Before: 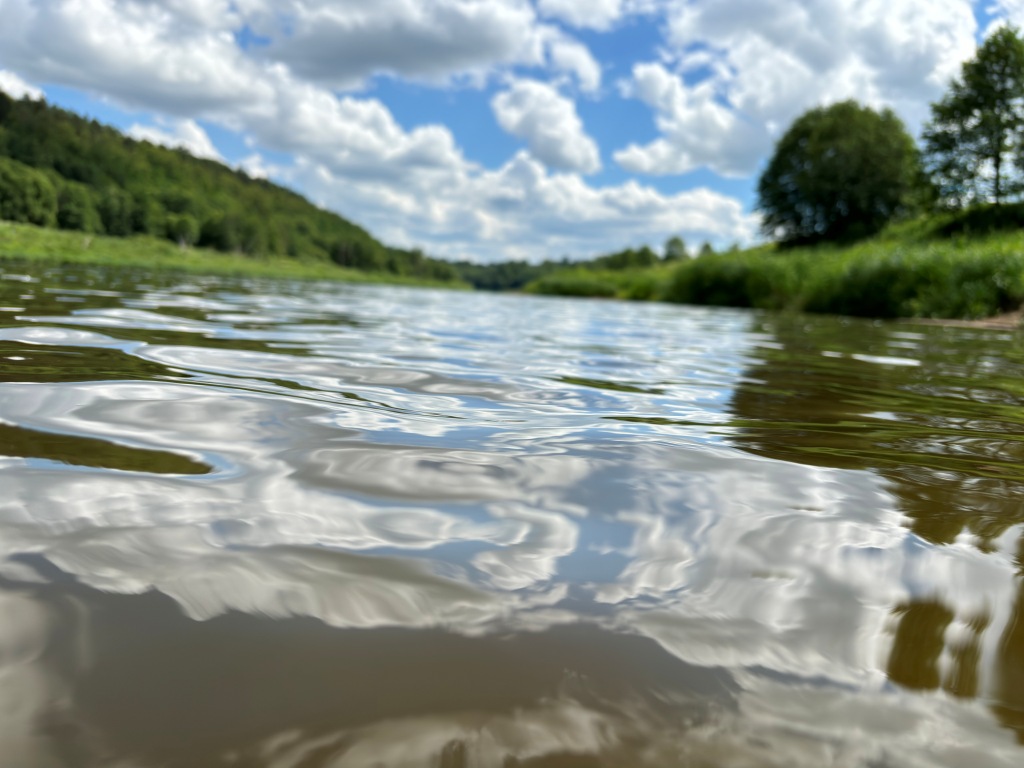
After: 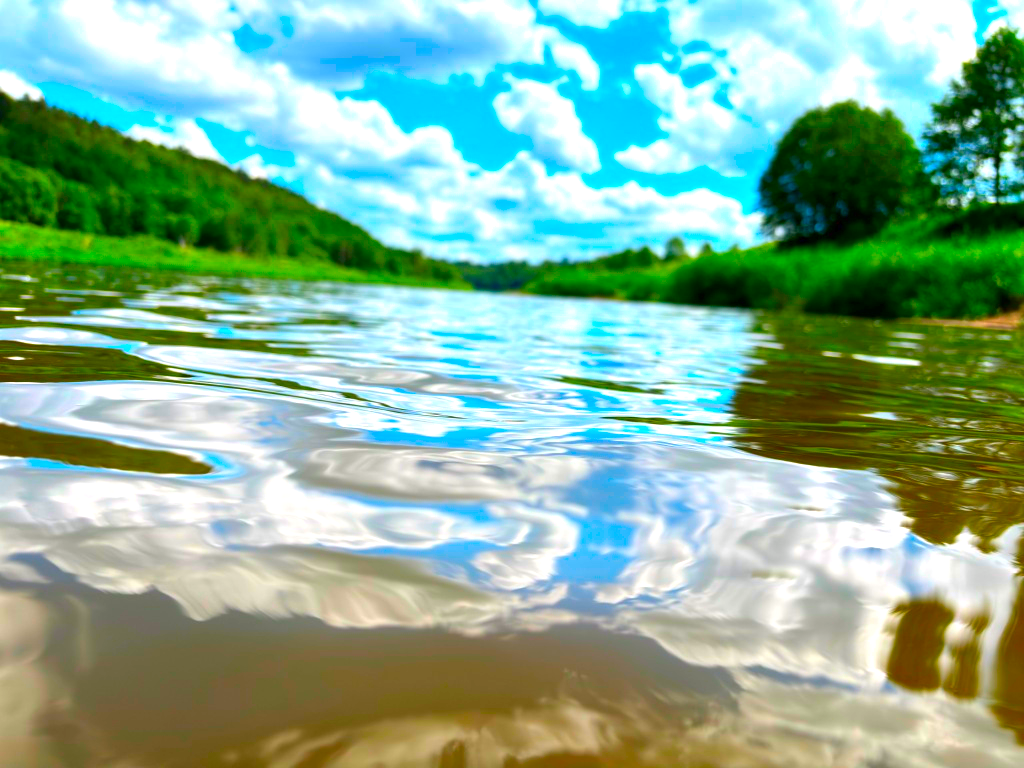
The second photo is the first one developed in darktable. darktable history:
color correction: highlights a* 1.59, highlights b* -1.7, saturation 2.48
exposure: exposure 0.6 EV, compensate highlight preservation false
